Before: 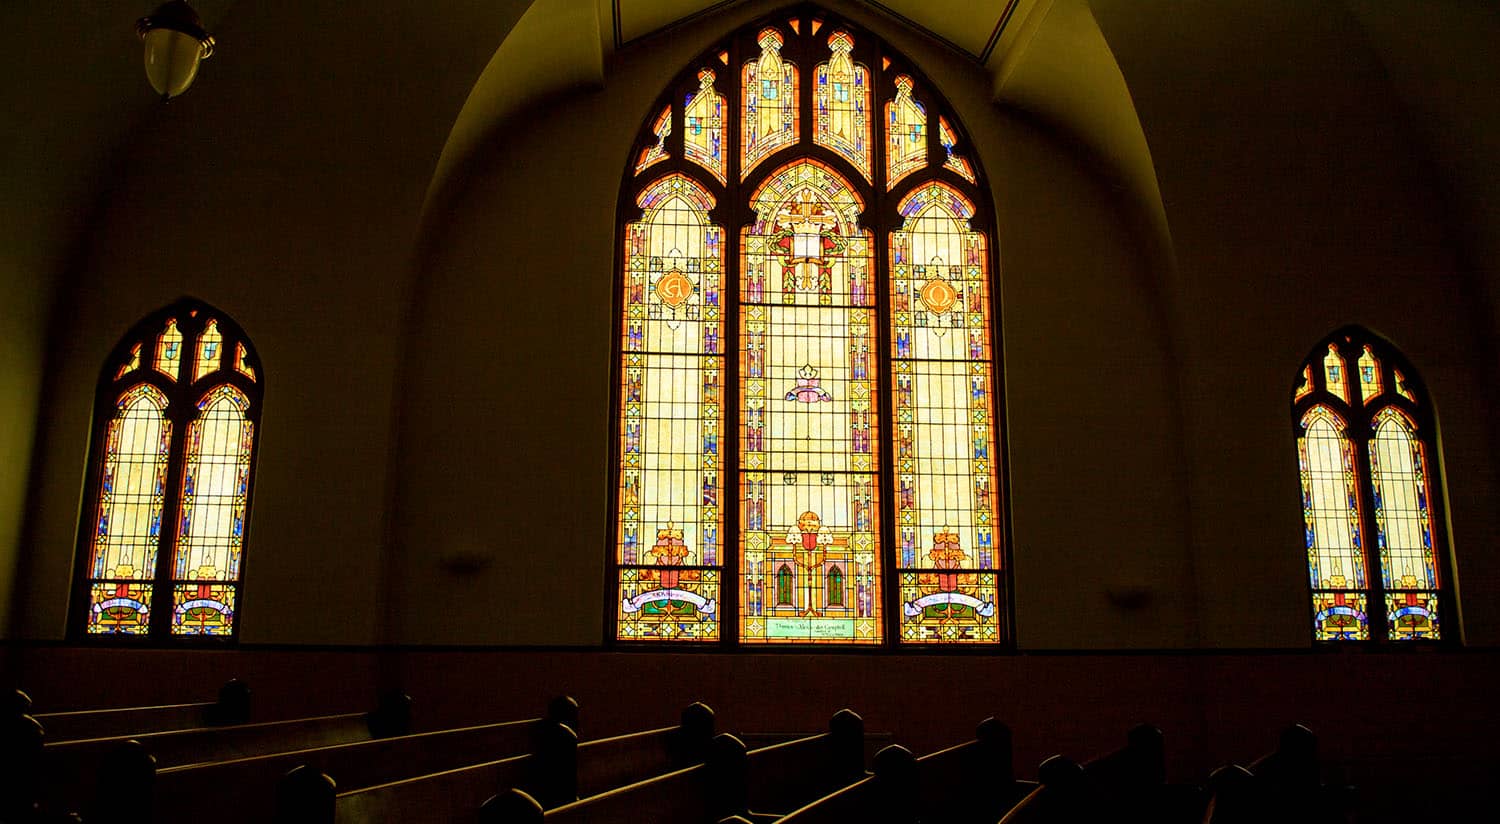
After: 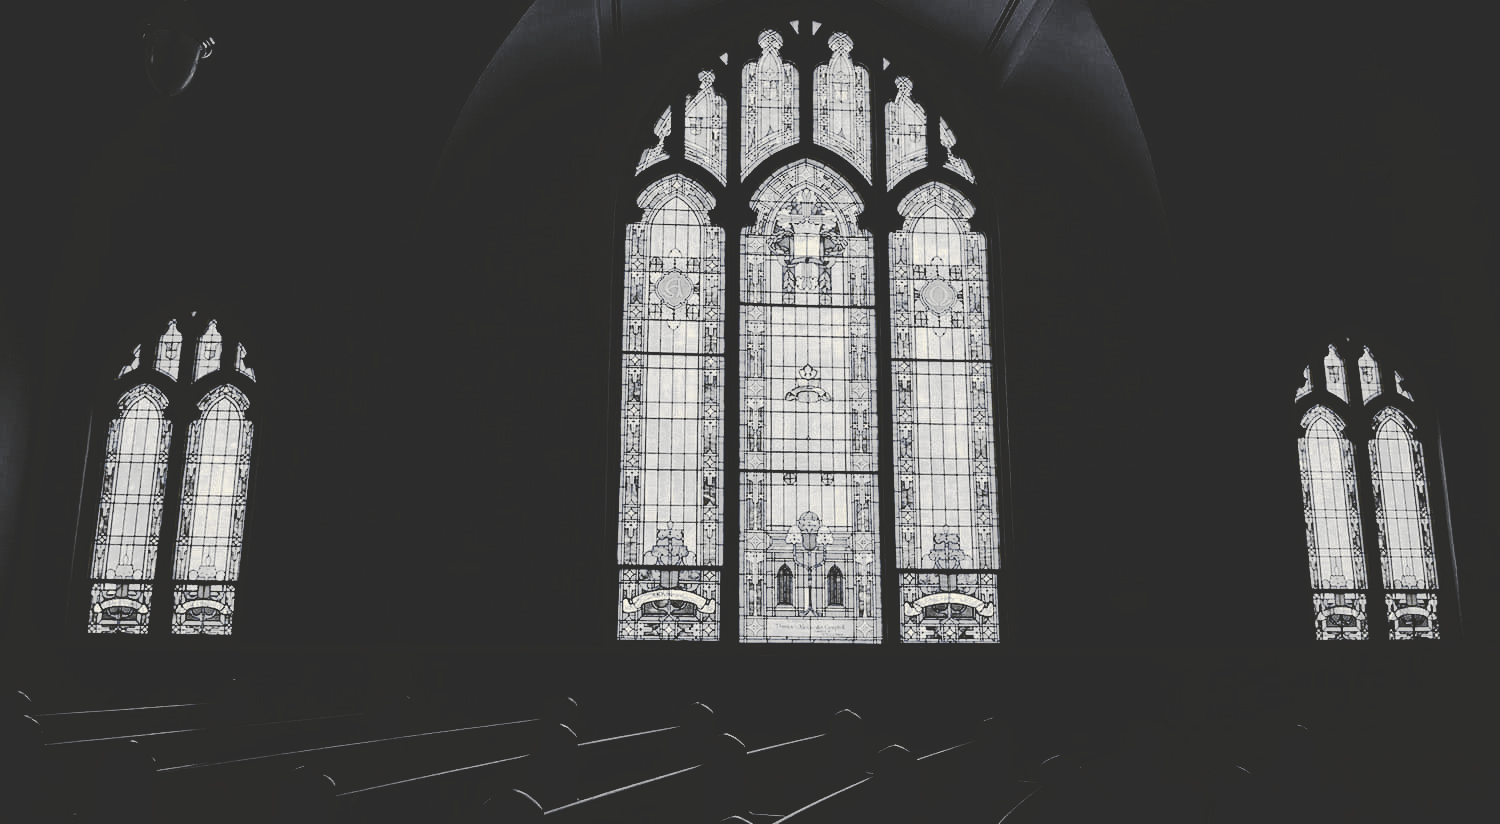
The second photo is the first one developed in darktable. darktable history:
tone curve: curves: ch0 [(0, 0) (0.003, 0.185) (0.011, 0.185) (0.025, 0.187) (0.044, 0.185) (0.069, 0.185) (0.1, 0.18) (0.136, 0.18) (0.177, 0.179) (0.224, 0.202) (0.277, 0.252) (0.335, 0.343) (0.399, 0.452) (0.468, 0.553) (0.543, 0.643) (0.623, 0.717) (0.709, 0.778) (0.801, 0.82) (0.898, 0.856) (1, 1)], preserve colors none
color look up table: target L [85.98, 81.69, 87.41, 81.69, 55.28, 48.57, 56.32, 58.64, 31.46, 24.42, 203.09, 73.68, 70.73, 68.49, 64.74, 63.22, 46.97, 37.41, 36.57, 25.32, 28.56, 18.94, 19.87, 19.87, 90.24, 93.05, 63.98, 68.49, 80.24, 75.88, 63.98, 63.22, 83.84, 44, 47.5, 56.32, 23.52, 30.3, 46.03, 18.94, 21.25, 97.23, 100, 90.24, 81.69, 71.47, 50.43, 46.43, 20.79], target a [-0.101, -0.002, -0.002, -0.002, 0.001, 0.001, 0, -0.001, 0.001, 0, 0, -0.002, -0.002, -0.001, 0, -0.001, 0.001, 0.001, 0.001, 0, 0.001, -1.61, -0.001, -0.001, -0.1, -0.099, 0, -0.001, -0.103, -0.002, 0, -0.001, -0.002, 0.001, 0.001, 0, 0, 0.001, 0, -1.61, 0, -0.474, -0.285, -0.1, -0.002, -0.002, 0, 0, 0], target b [1.25, 0.021, 0.02, 0.021, -0.003, -0.003, 0.002, 0.02, -0.004, 0.007, -0.002, 0.021, 0.022, 0.002, 0.002, 0.021, -0.003, -0.005, -0.003, -0.001, -0.004, 31.74, 0.007, 0.007, 1.236, 1.228, 0.002, 0.002, 1.268, 0.021, 0.002, 0.021, 0.02, -0.003, -0.003, 0.002, -0.003, -0.004, 0.002, 31.74, -0.001, 6.025, 3.593, 1.236, 0.021, 0.022, -0.003, 0.002, 0.006], num patches 49
